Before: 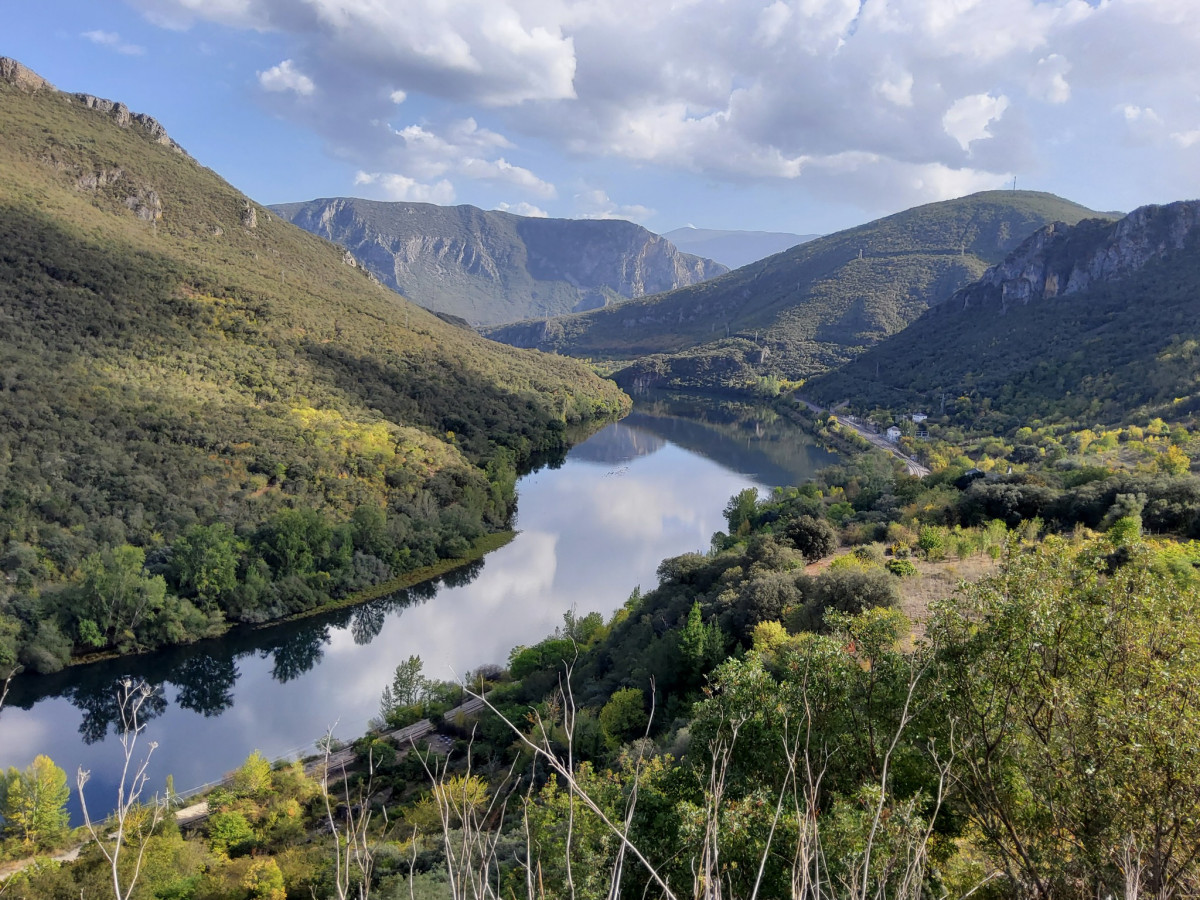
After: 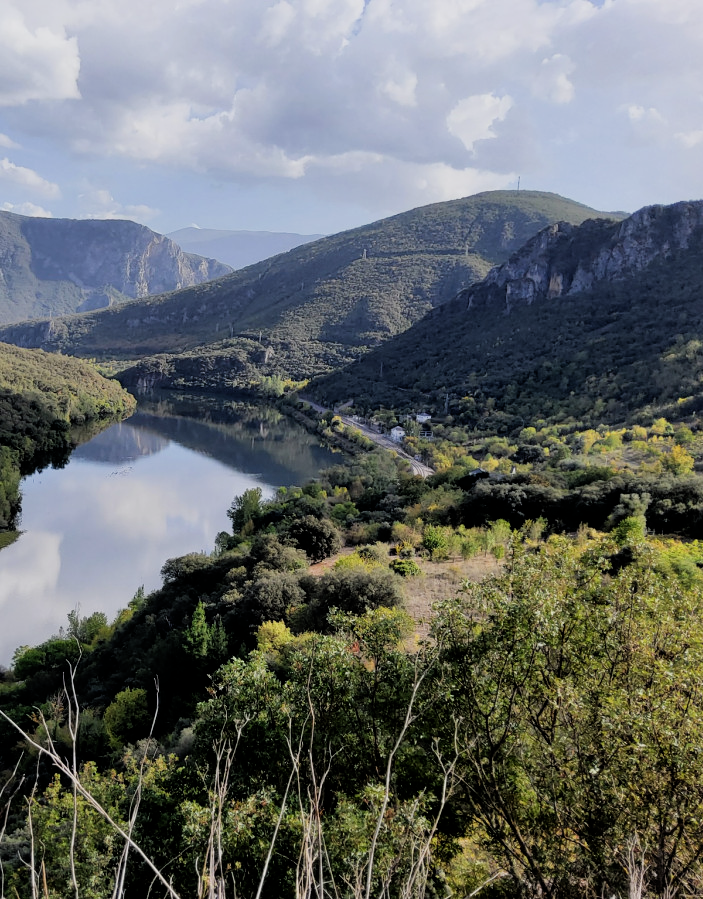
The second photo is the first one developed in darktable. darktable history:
crop: left 41.402%
filmic rgb: black relative exposure -5 EV, white relative exposure 3.5 EV, hardness 3.19, contrast 1.2, highlights saturation mix -50%
